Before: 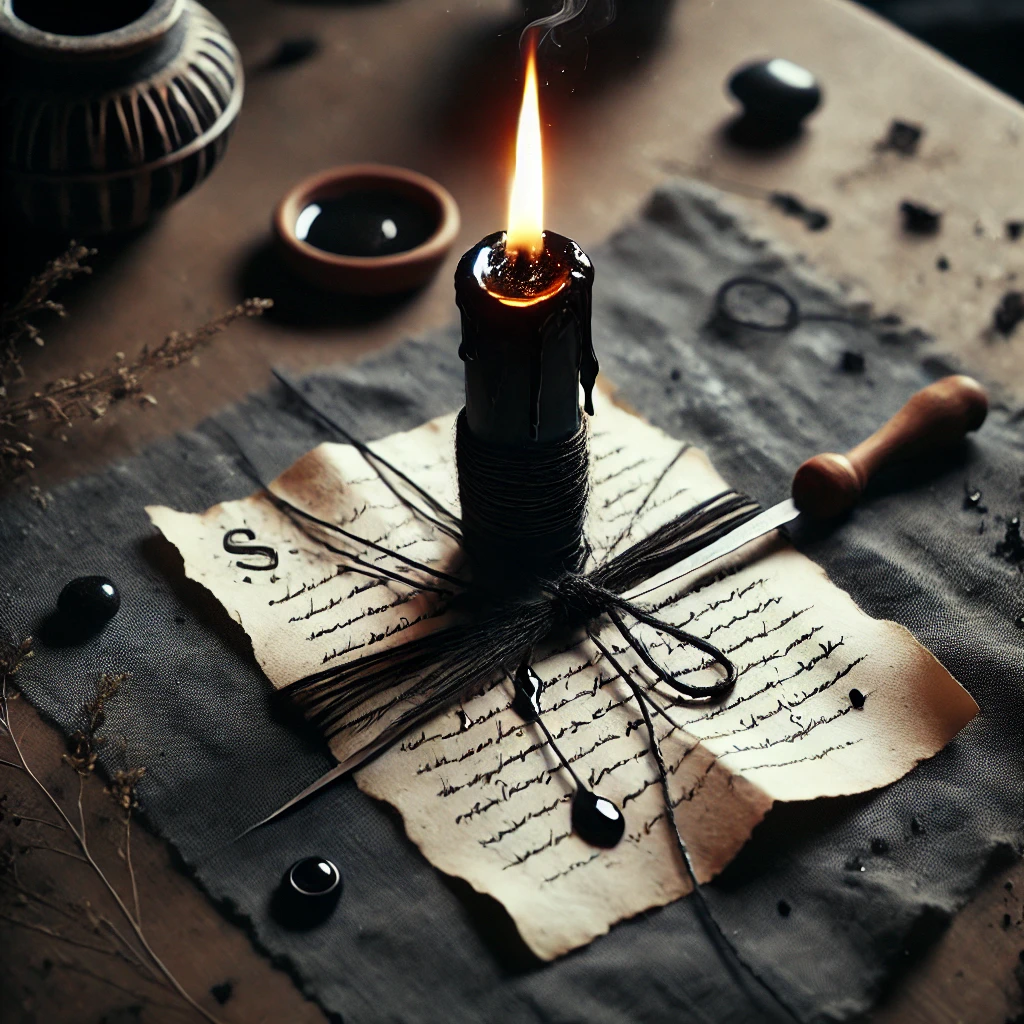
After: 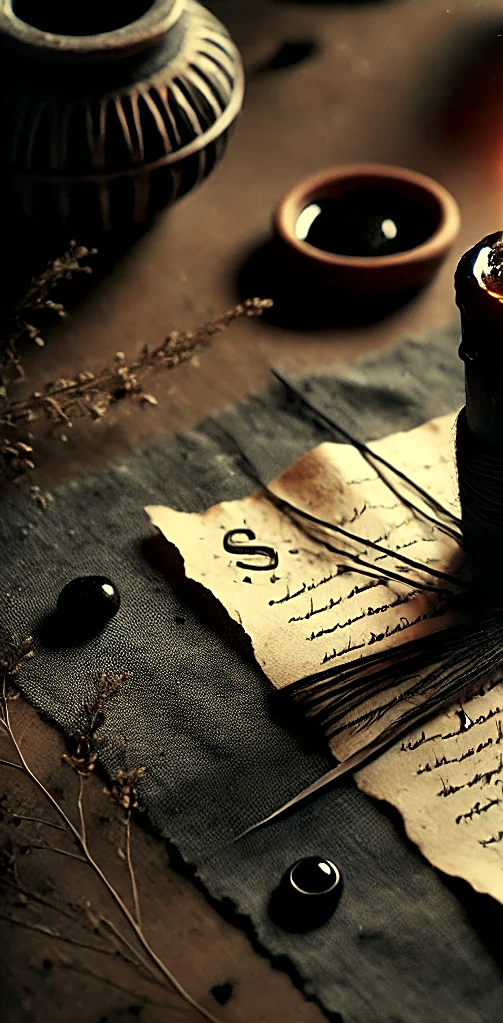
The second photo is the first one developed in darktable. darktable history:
crop and rotate: left 0%, top 0%, right 50.845%
white balance: red 1.08, blue 0.791
sharpen: on, module defaults
local contrast: mode bilateral grid, contrast 25, coarseness 60, detail 151%, midtone range 0.2
